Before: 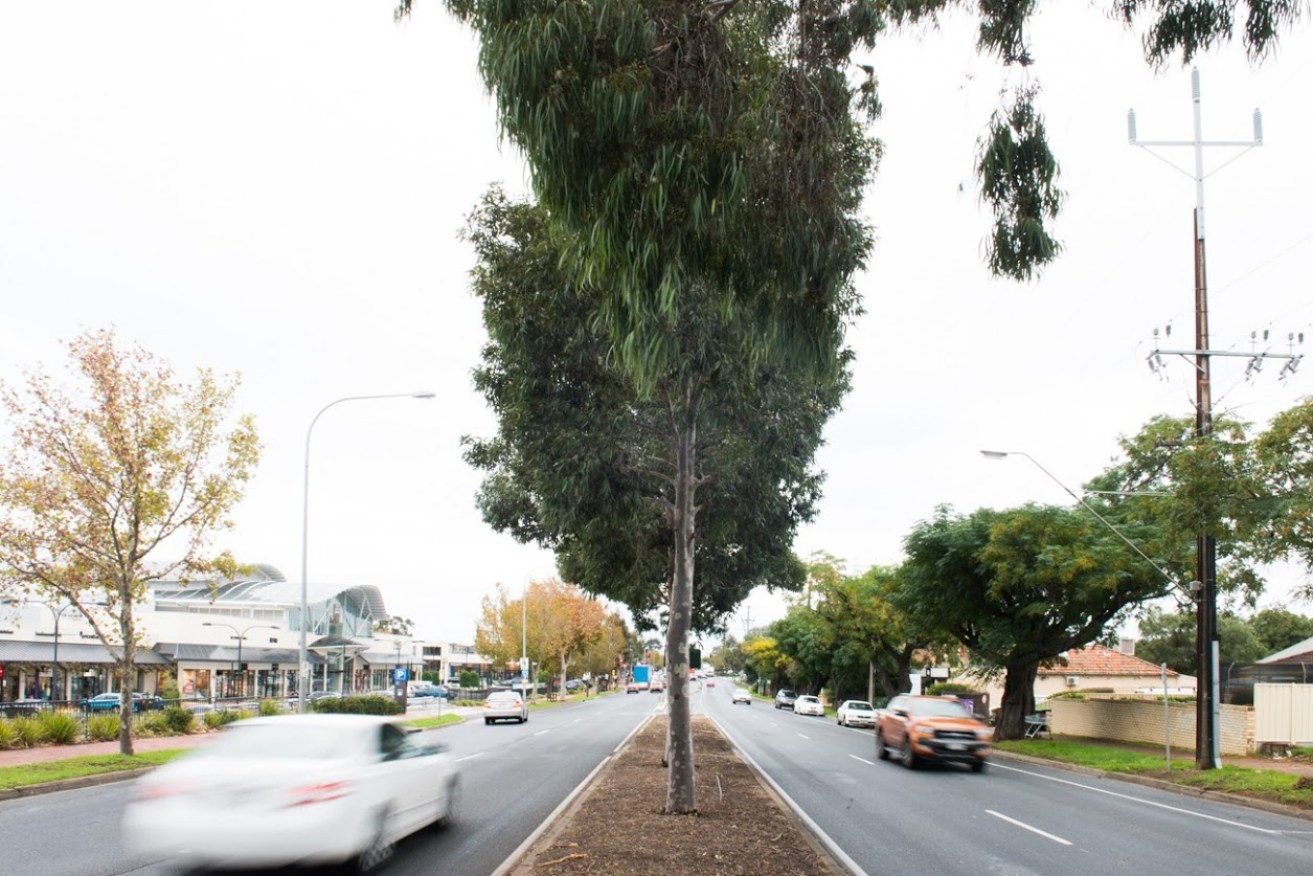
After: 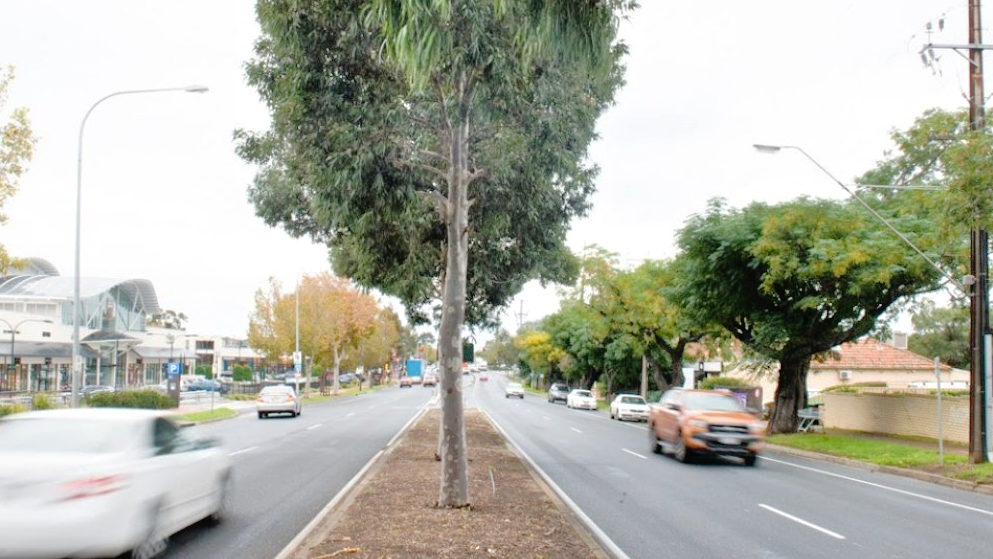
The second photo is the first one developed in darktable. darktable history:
tone curve: curves: ch0 [(0, 0) (0.003, 0.006) (0.011, 0.014) (0.025, 0.024) (0.044, 0.035) (0.069, 0.046) (0.1, 0.074) (0.136, 0.115) (0.177, 0.161) (0.224, 0.226) (0.277, 0.293) (0.335, 0.364) (0.399, 0.441) (0.468, 0.52) (0.543, 0.58) (0.623, 0.657) (0.709, 0.72) (0.801, 0.794) (0.898, 0.883) (1, 1)], preserve colors none
crop and rotate: left 17.299%, top 35.115%, right 7.015%, bottom 1.024%
tone equalizer: -7 EV 0.15 EV, -6 EV 0.6 EV, -5 EV 1.15 EV, -4 EV 1.33 EV, -3 EV 1.15 EV, -2 EV 0.6 EV, -1 EV 0.15 EV, mask exposure compensation -0.5 EV
